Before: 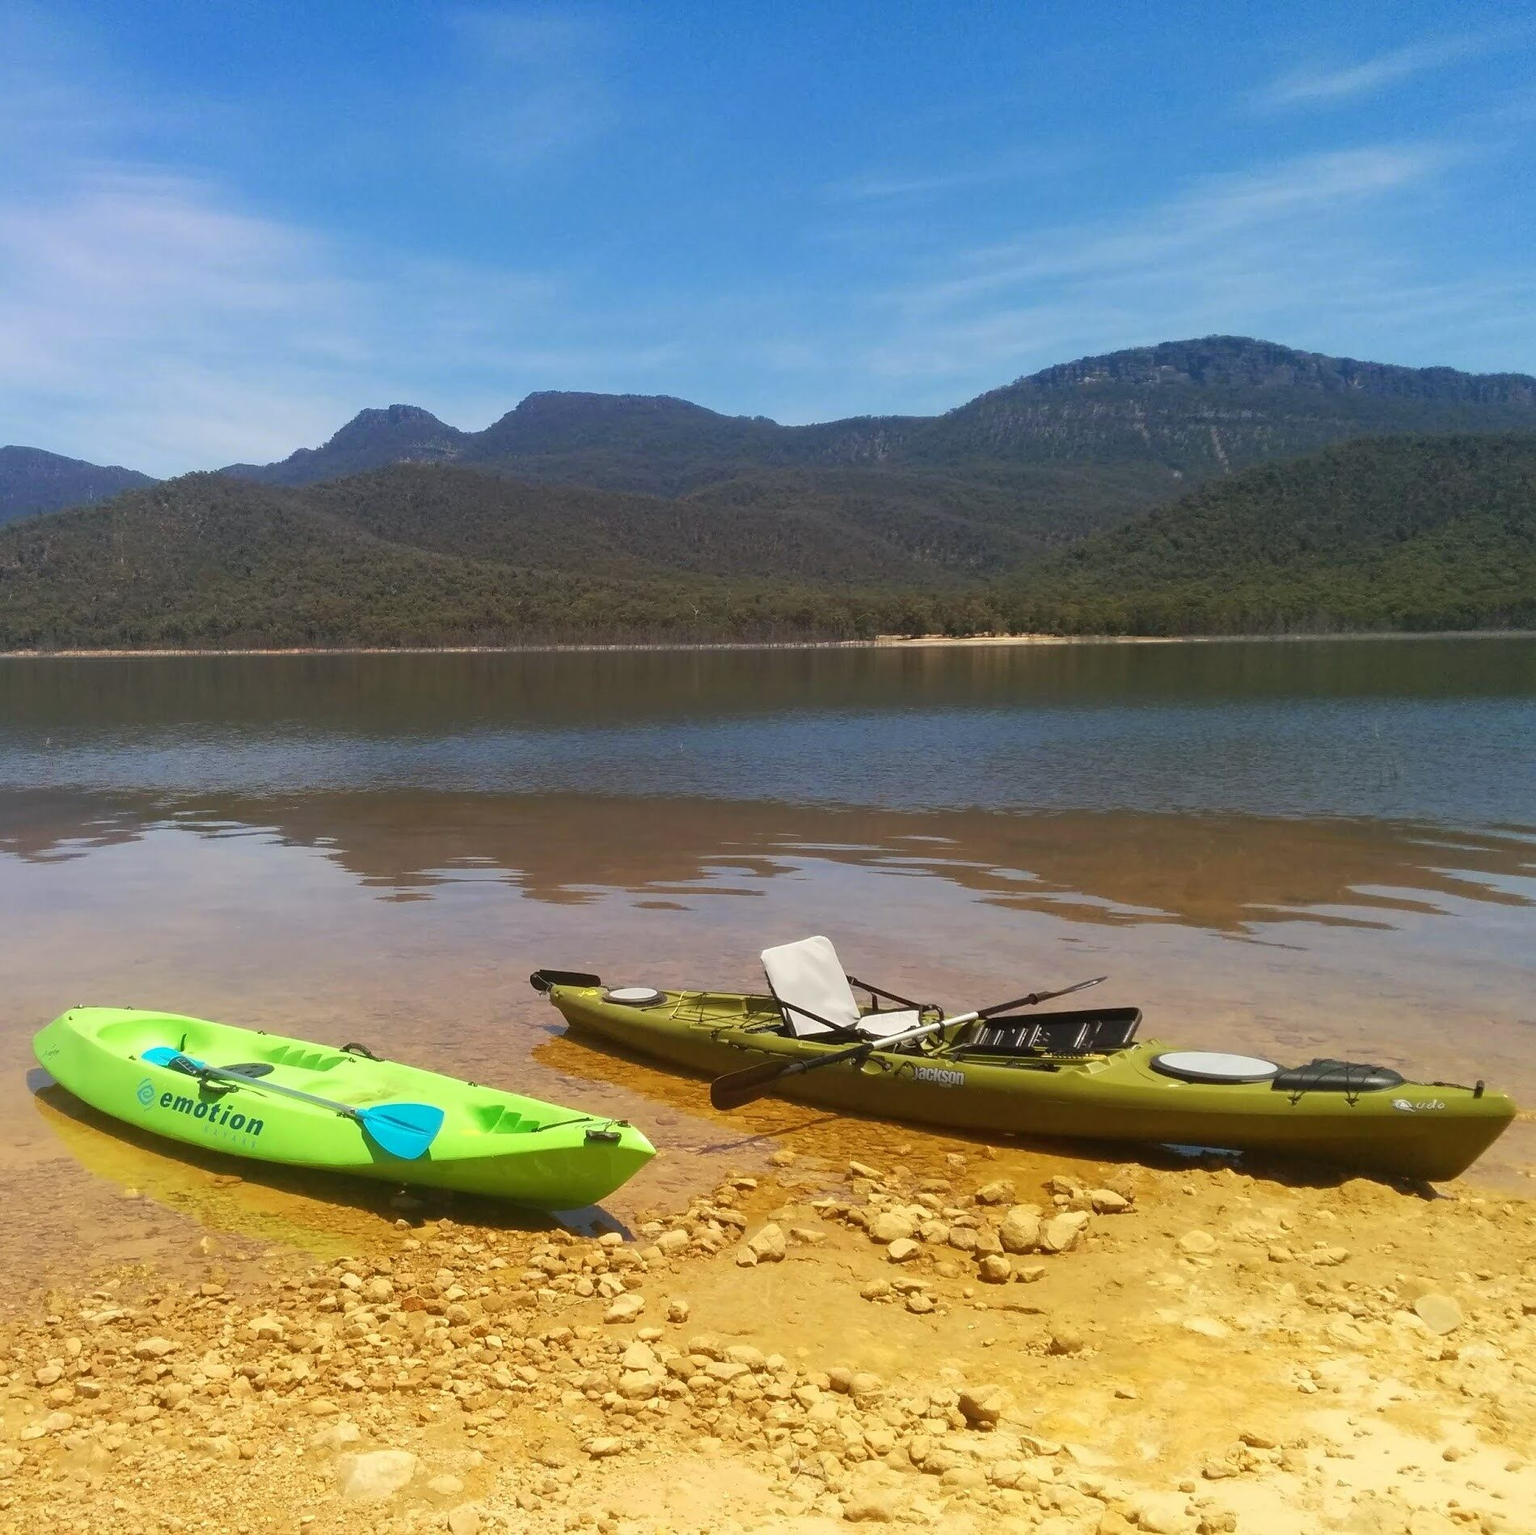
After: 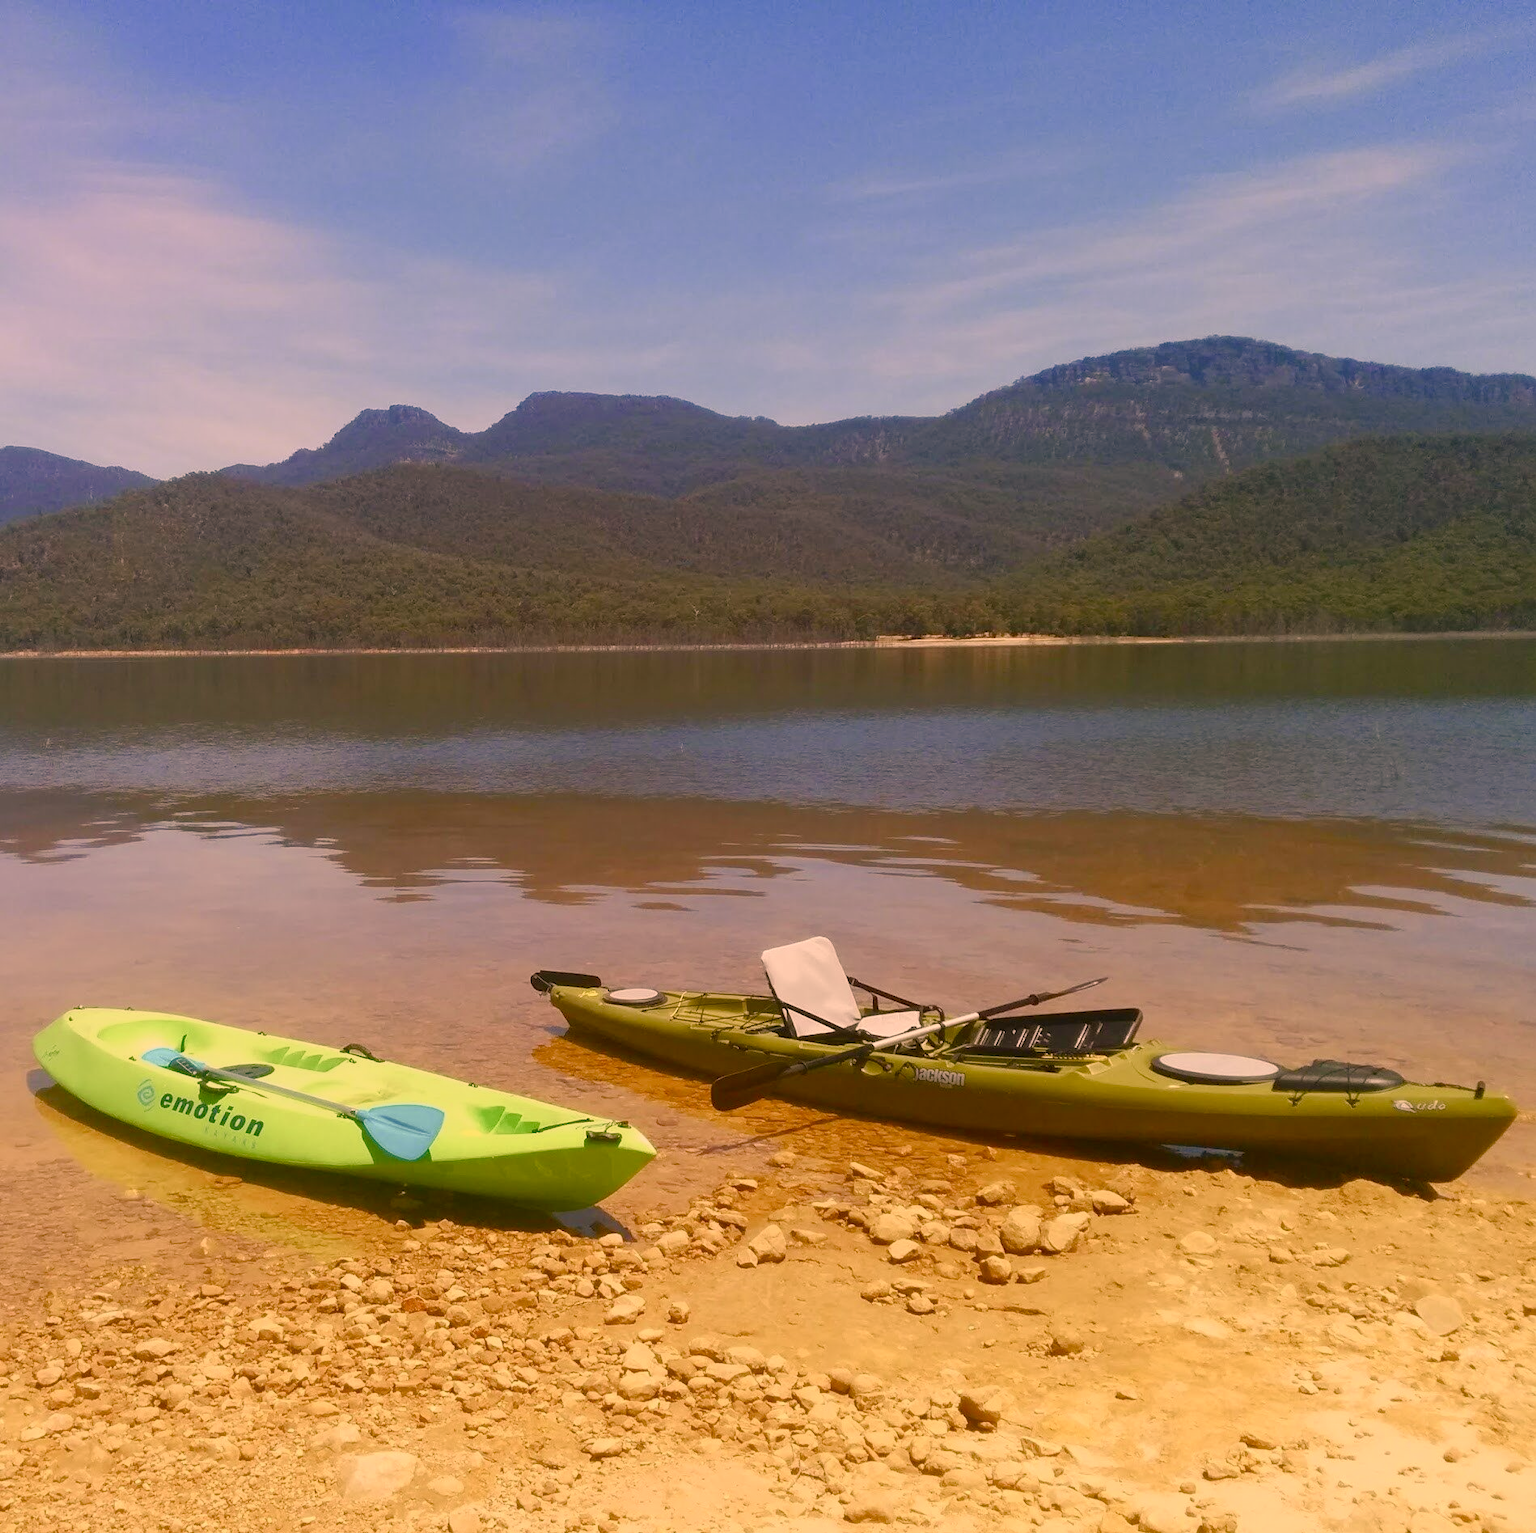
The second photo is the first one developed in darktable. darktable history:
crop: top 0.05%, bottom 0.098%
color balance rgb: shadows lift › chroma 1%, shadows lift › hue 113°, highlights gain › chroma 0.2%, highlights gain › hue 333°, perceptual saturation grading › global saturation 20%, perceptual saturation grading › highlights -50%, perceptual saturation grading › shadows 25%, contrast -10%
color correction: highlights a* 17.88, highlights b* 18.79
